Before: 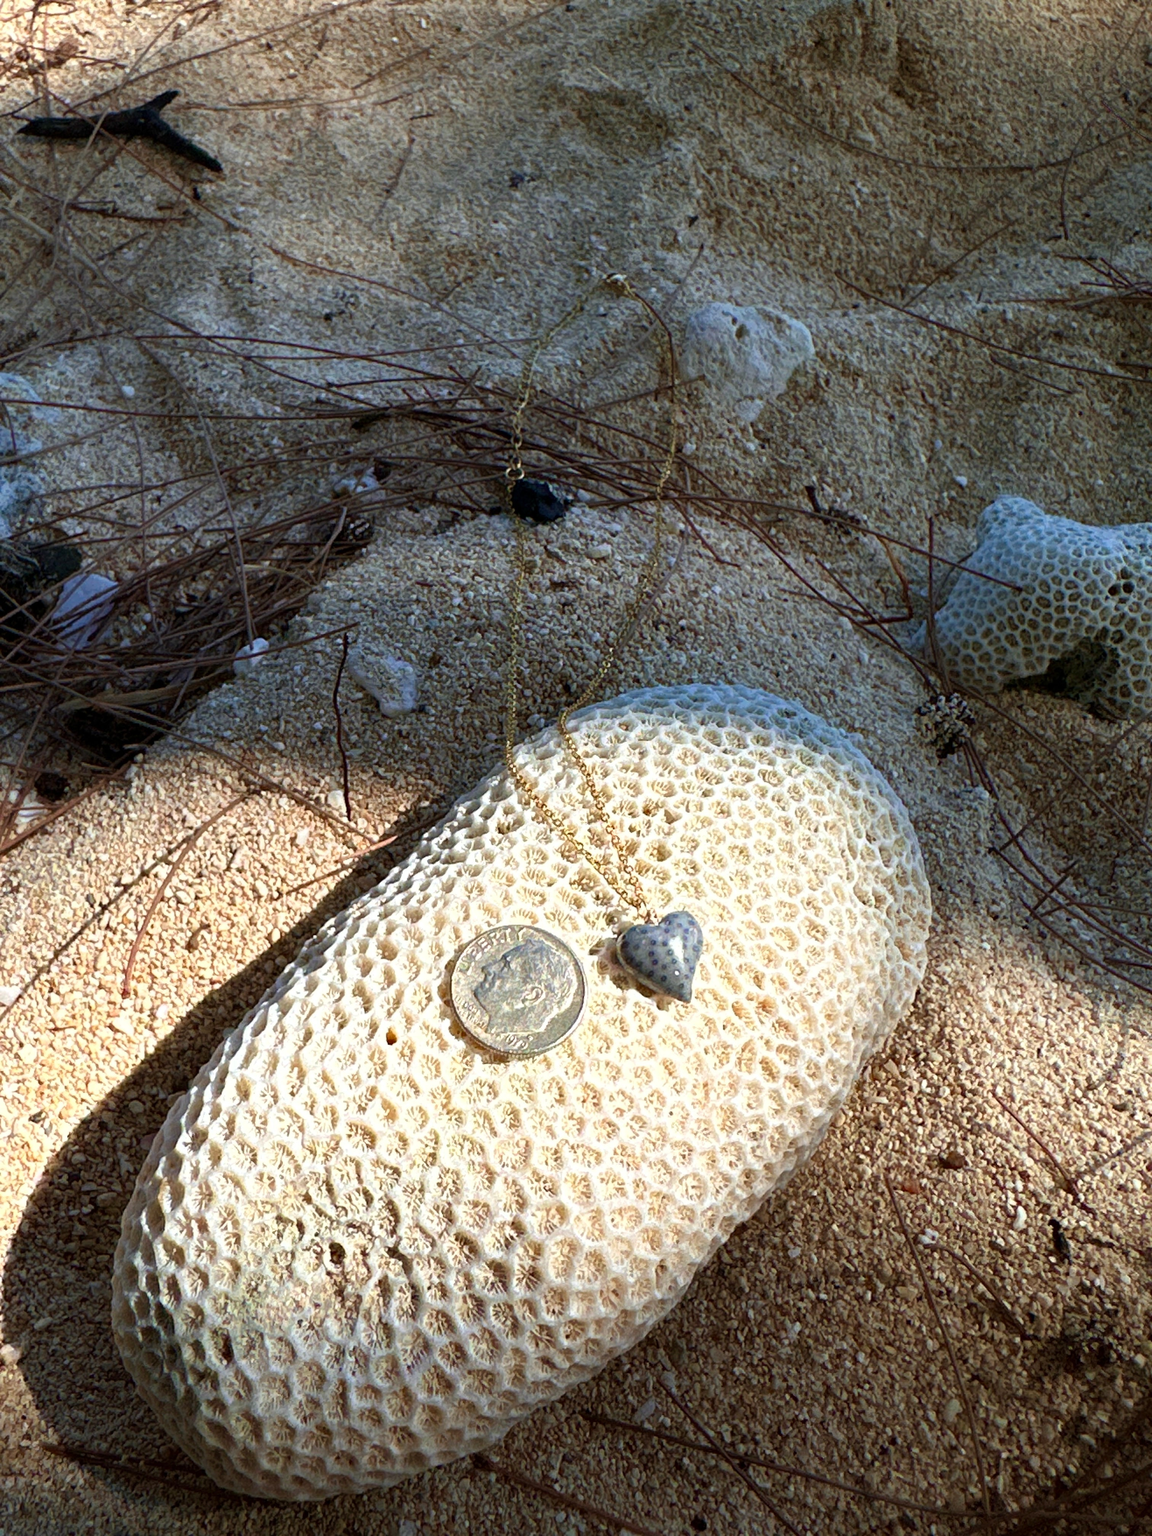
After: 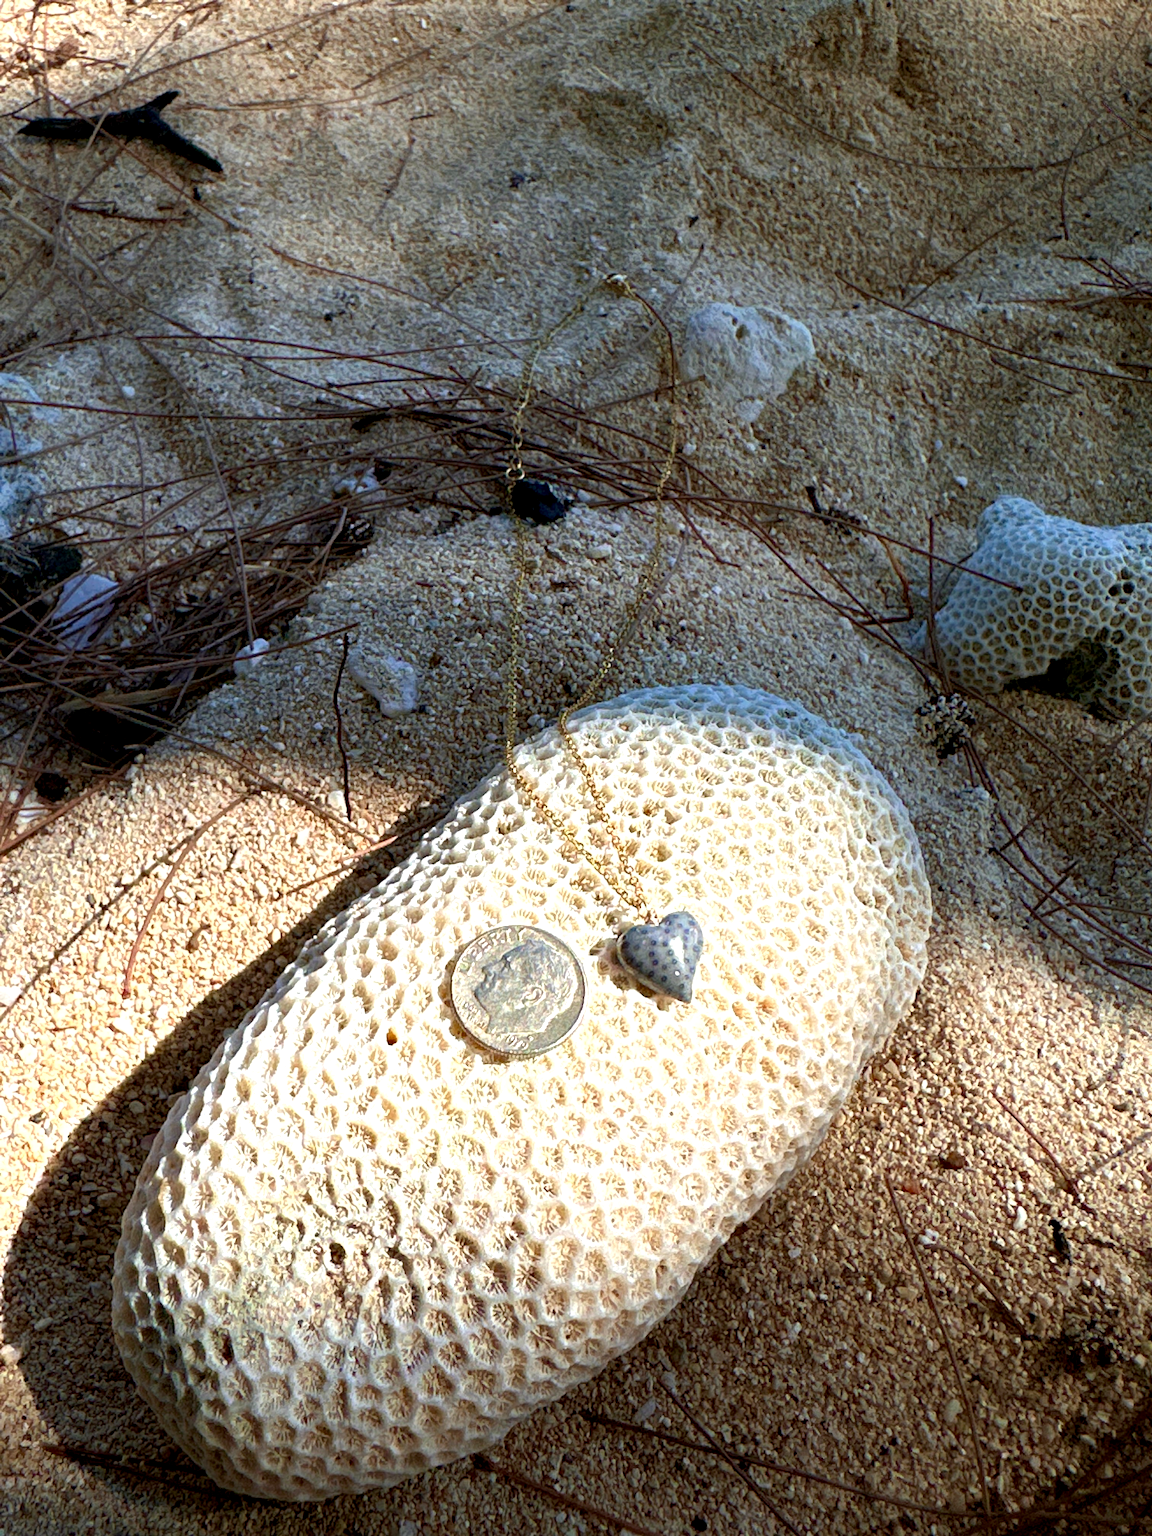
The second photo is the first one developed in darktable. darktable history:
exposure: black level correction 0.005, exposure 0.288 EV, compensate highlight preservation false
